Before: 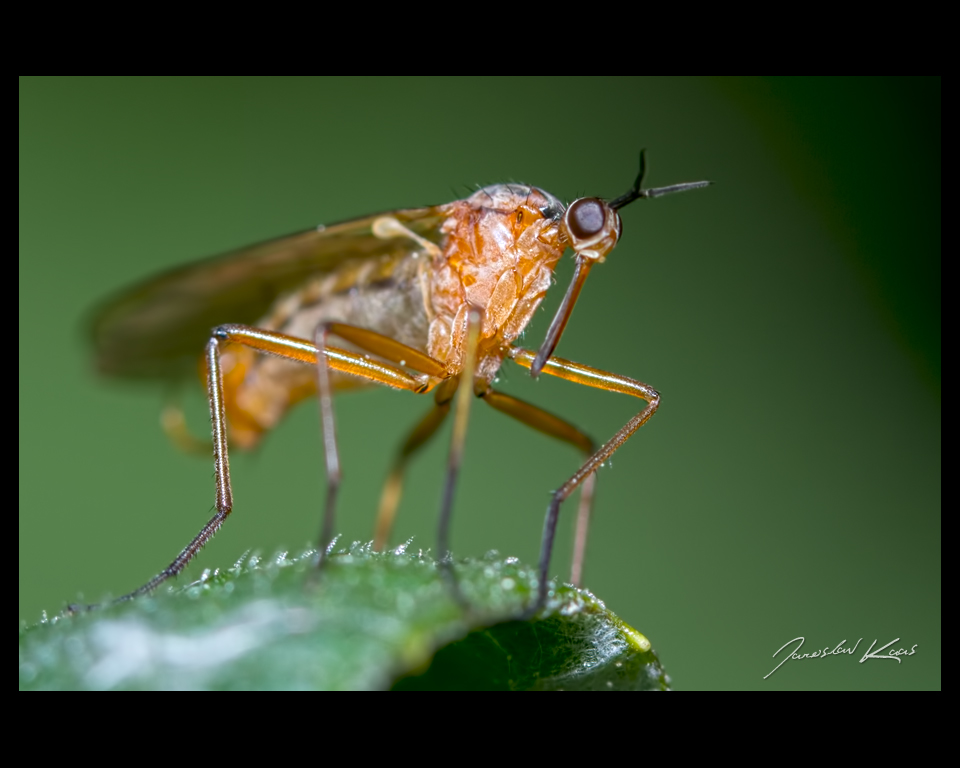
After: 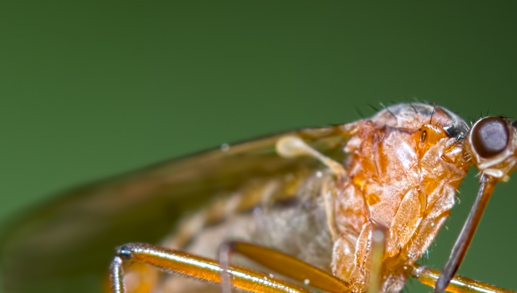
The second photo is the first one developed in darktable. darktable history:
exposure: compensate highlight preservation false
crop: left 10.033%, top 10.675%, right 36.024%, bottom 51.051%
